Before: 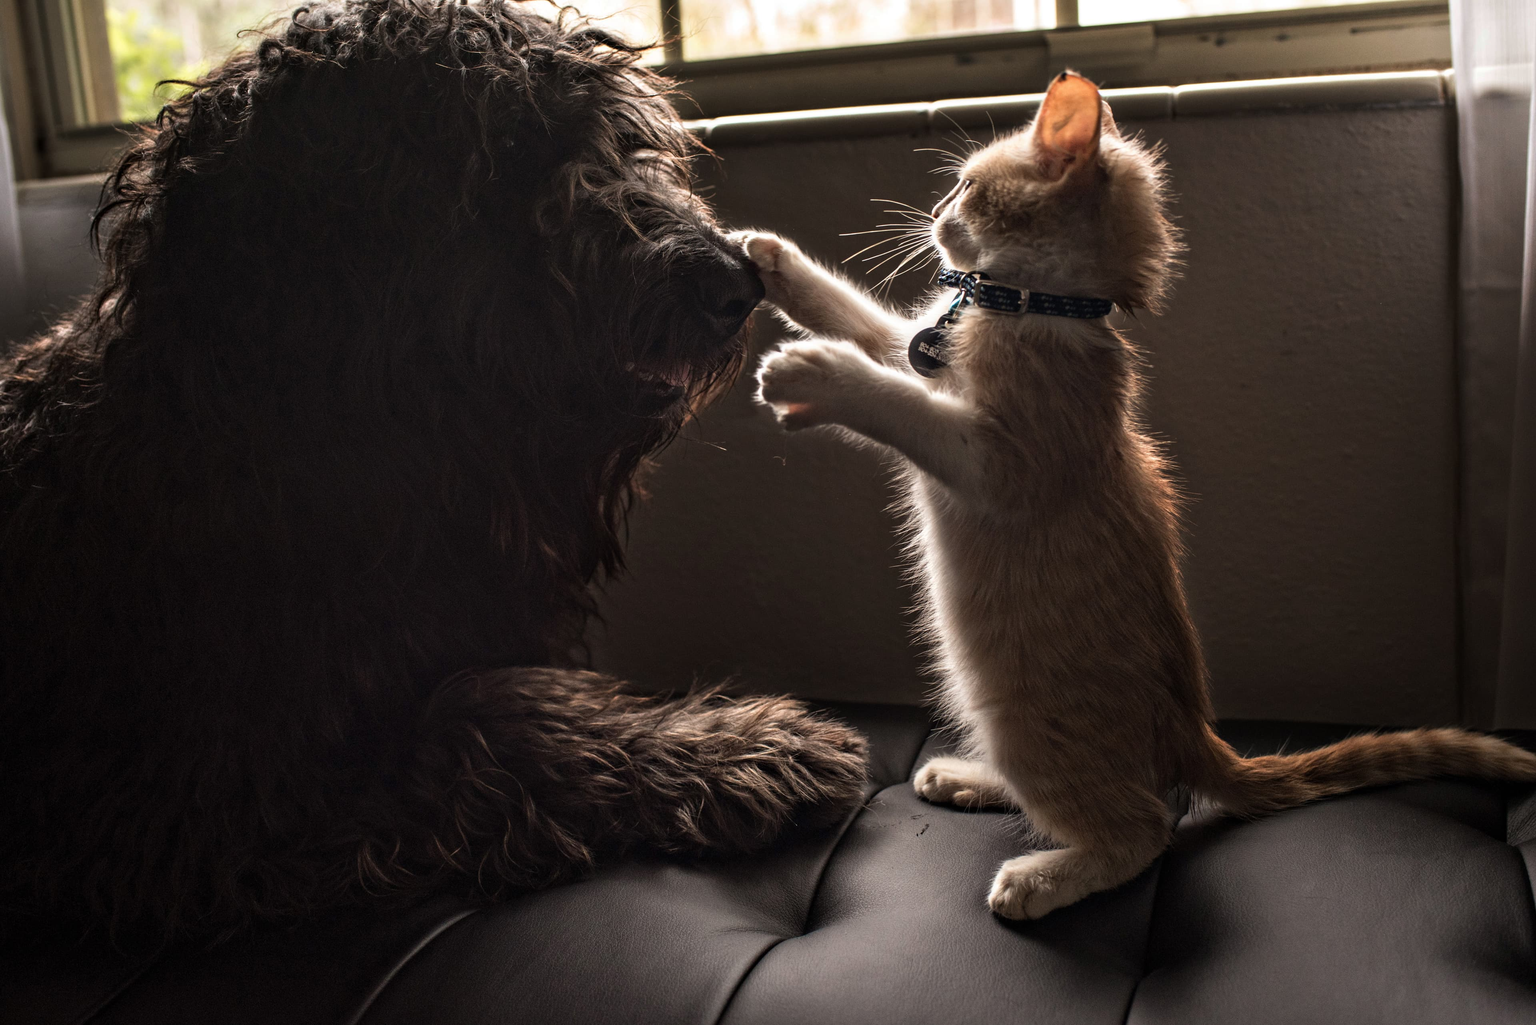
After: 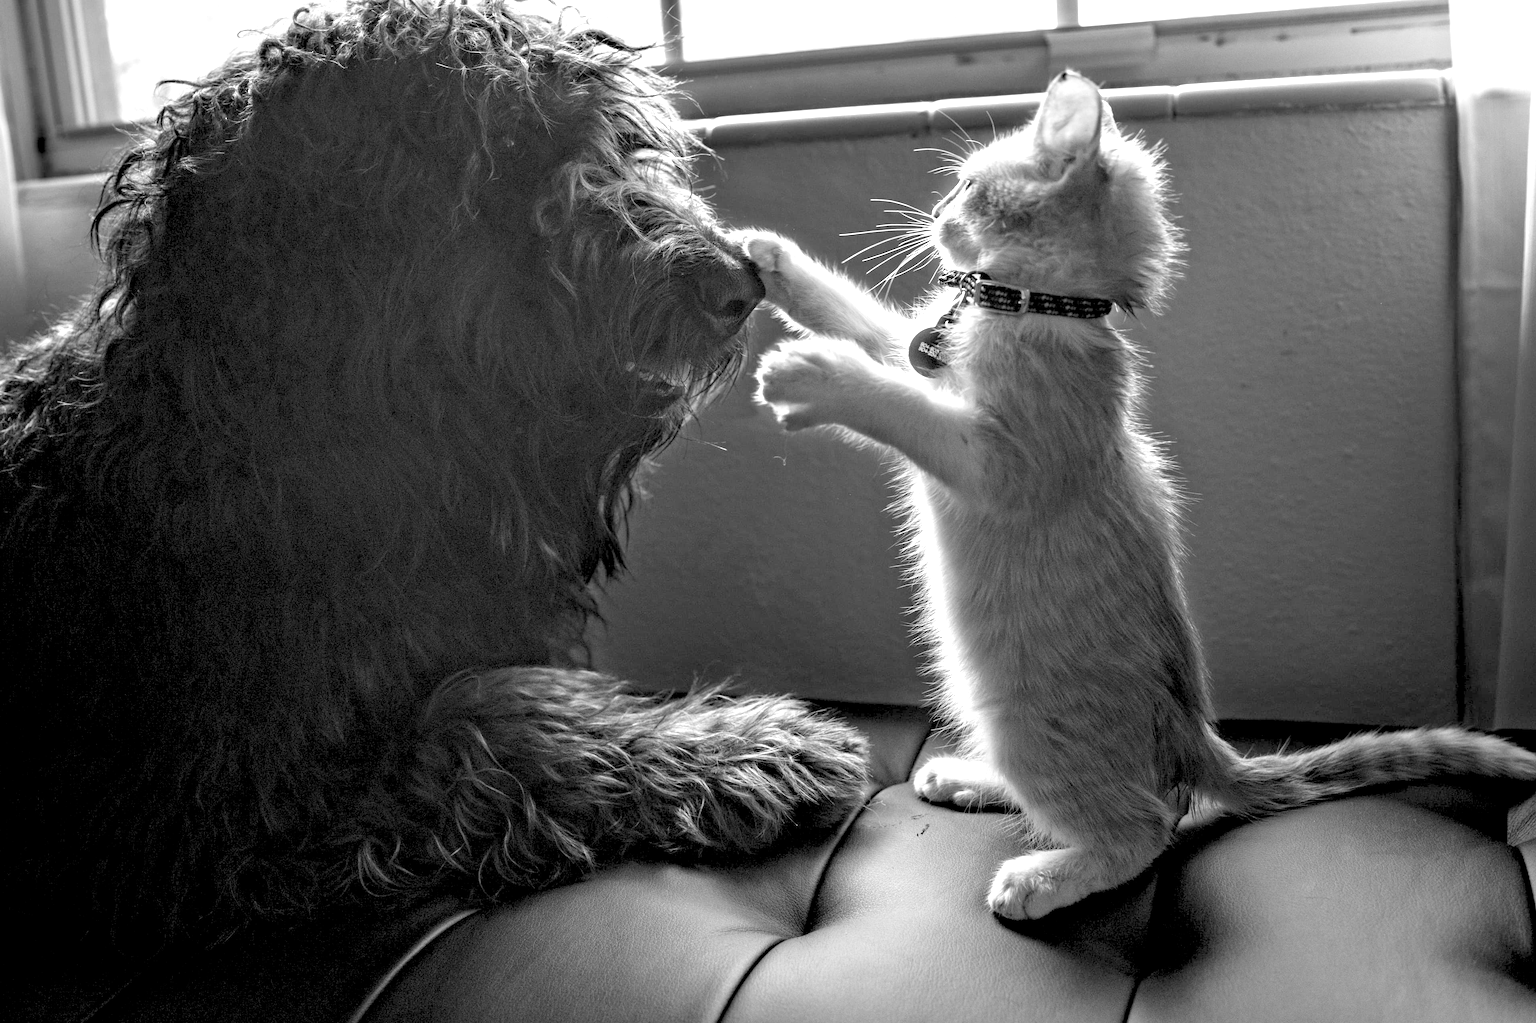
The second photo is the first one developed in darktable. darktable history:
white balance: red 1.009, blue 1.027
exposure: exposure 1 EV, compensate highlight preservation false
levels: levels [0.072, 0.414, 0.976]
crop: top 0.05%, bottom 0.098%
monochrome: on, module defaults
